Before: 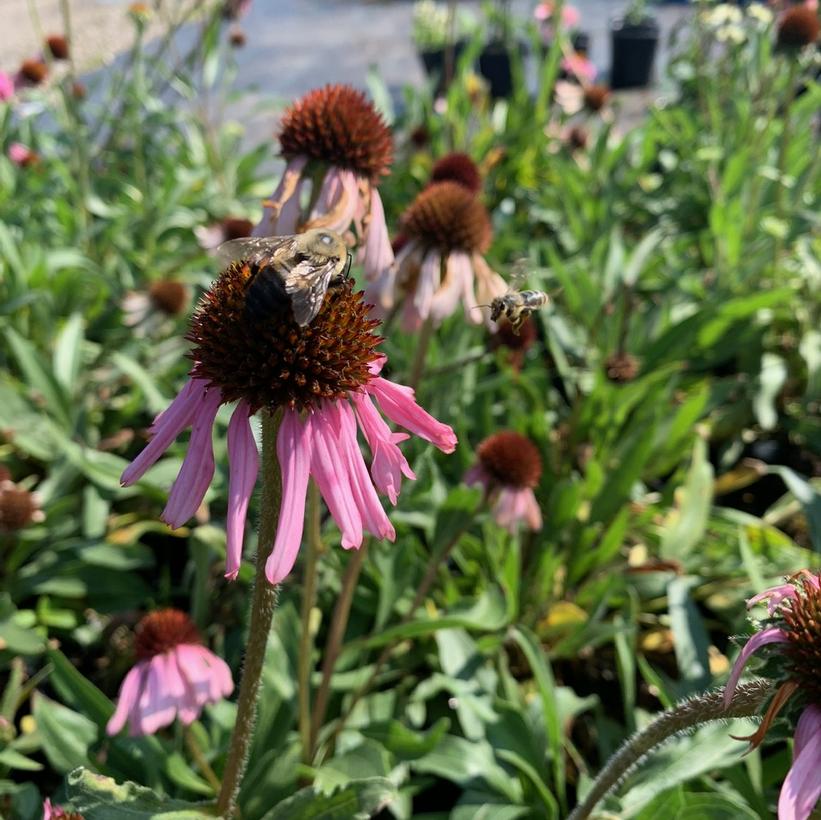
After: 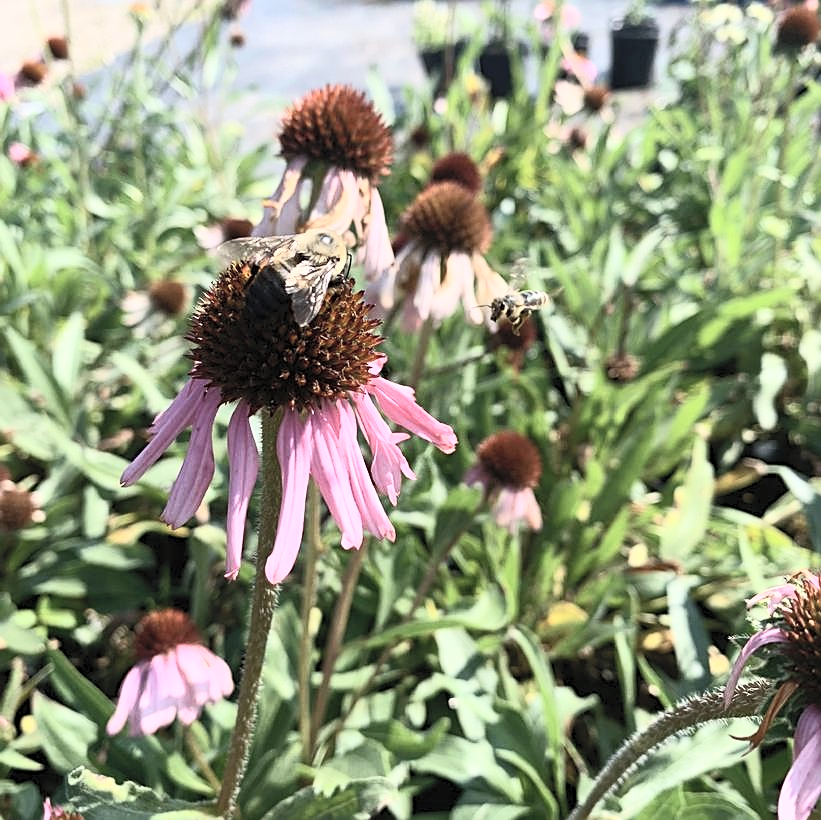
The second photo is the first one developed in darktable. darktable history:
sharpen: on, module defaults
contrast brightness saturation: contrast 0.43, brightness 0.56, saturation -0.19
